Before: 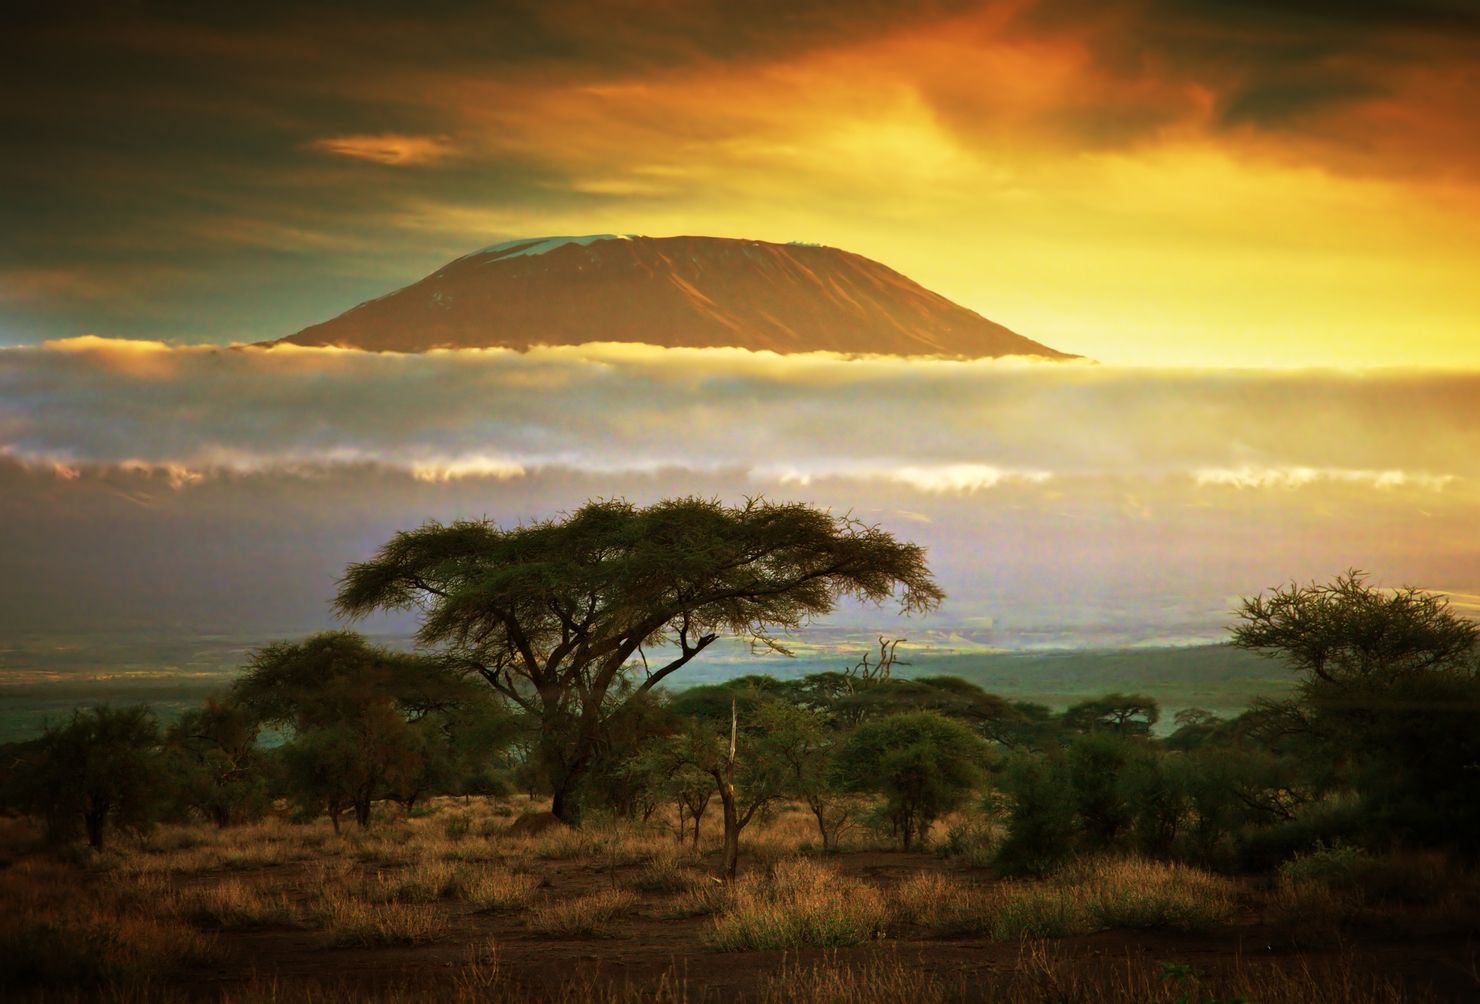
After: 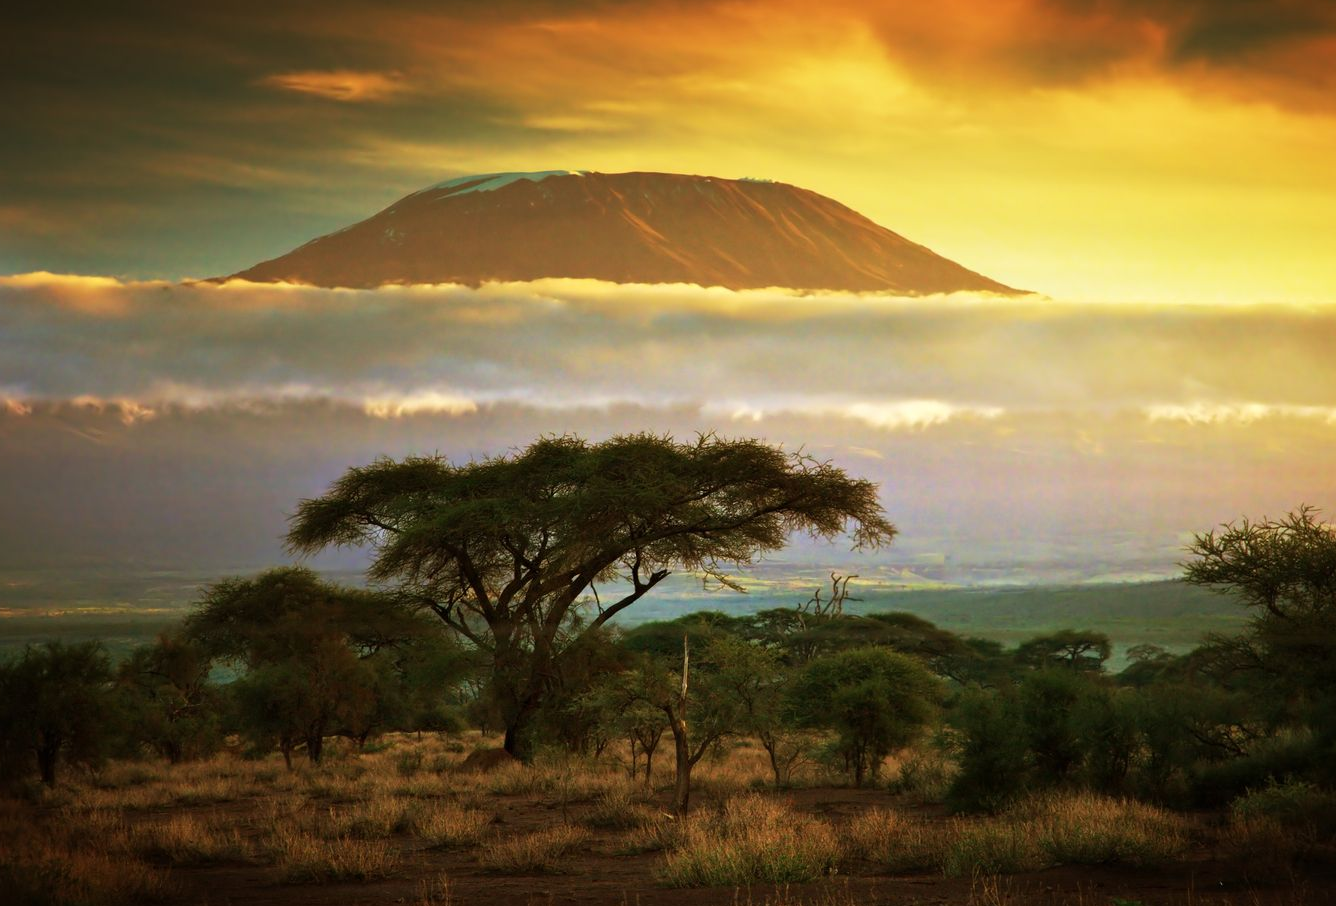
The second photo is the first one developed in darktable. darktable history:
crop: left 3.305%, top 6.436%, right 6.389%, bottom 3.258%
